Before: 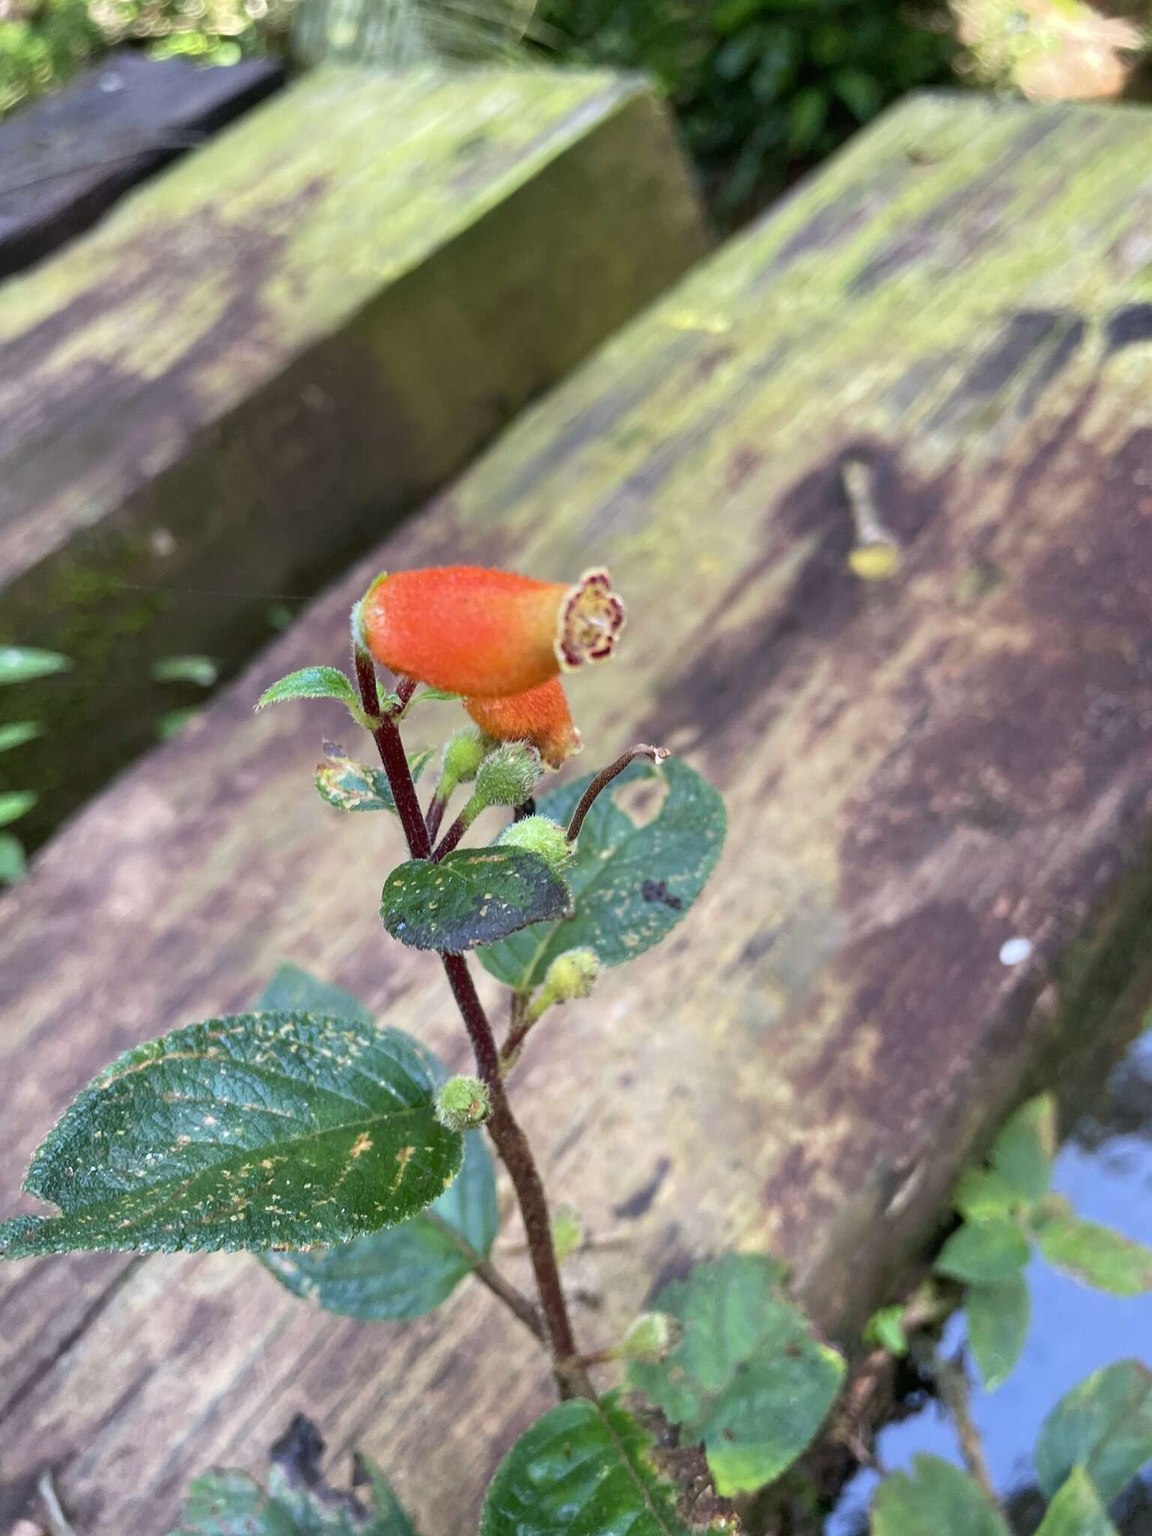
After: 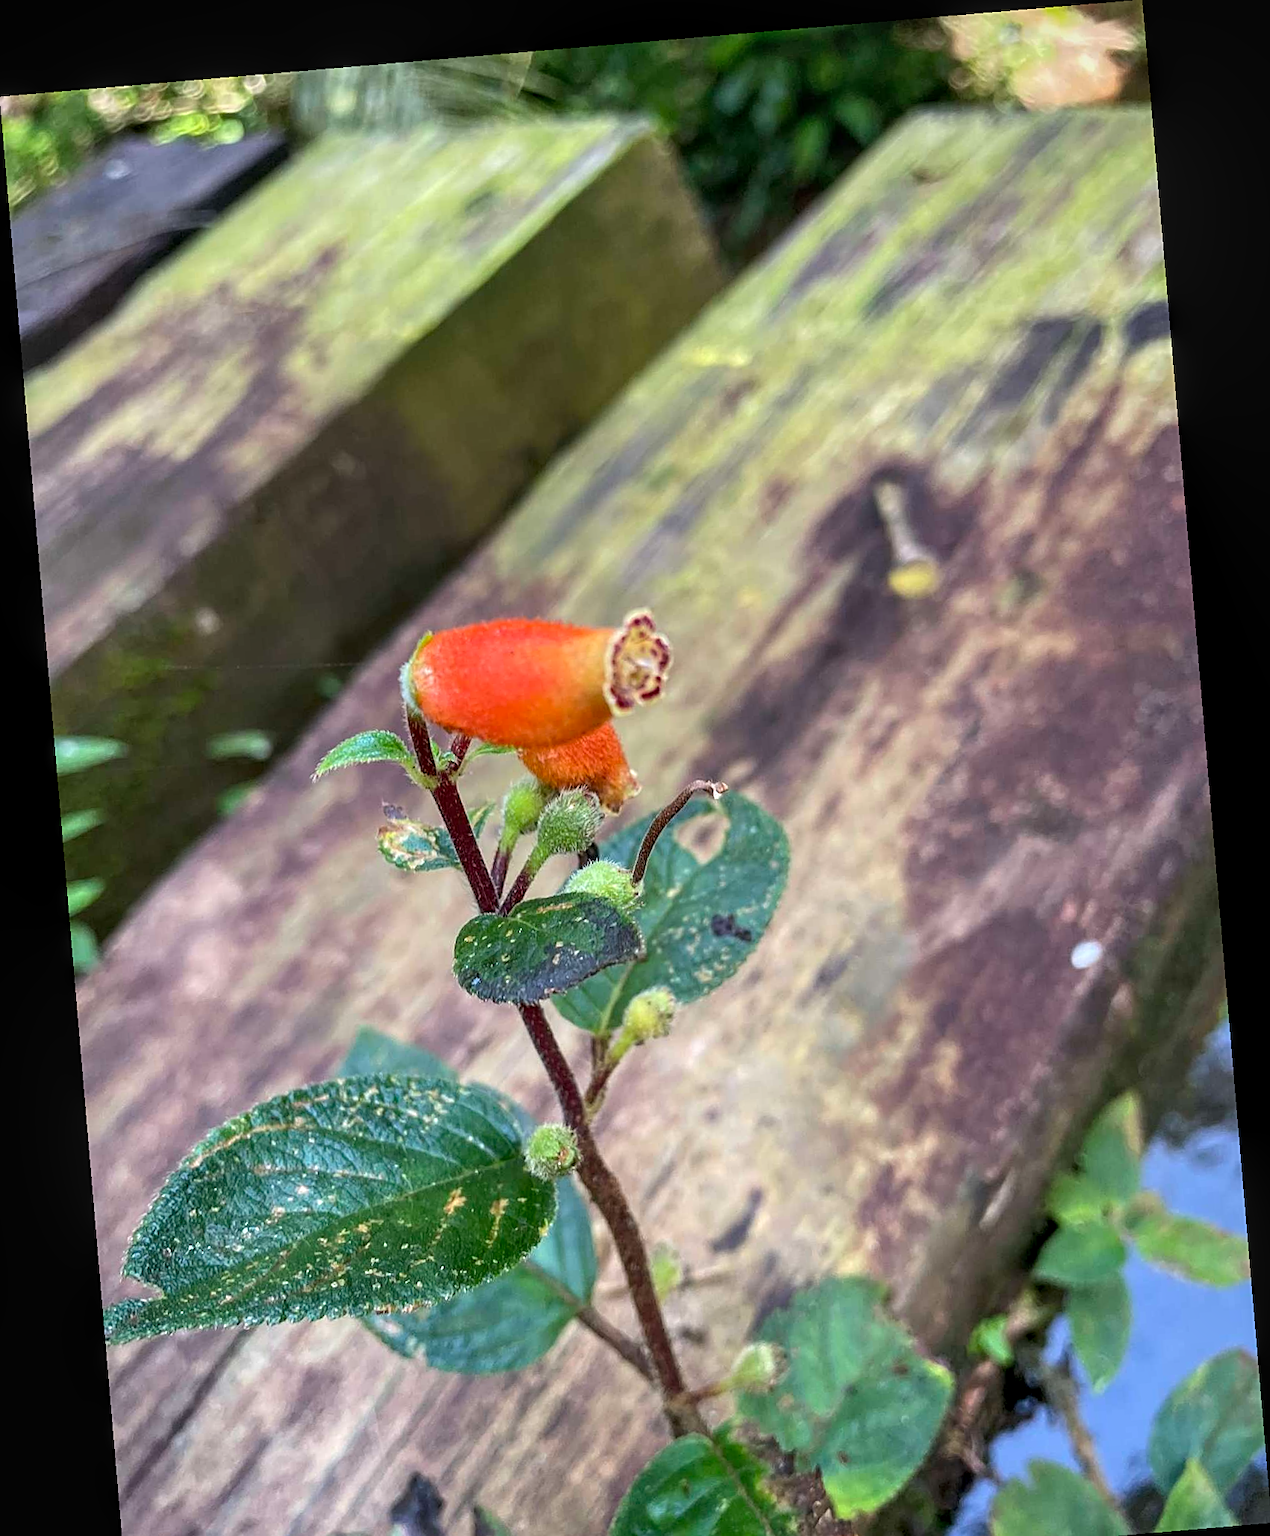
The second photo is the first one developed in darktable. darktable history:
crop and rotate: top 0%, bottom 5.097%
local contrast: on, module defaults
sharpen: on, module defaults
rotate and perspective: rotation -4.86°, automatic cropping off
